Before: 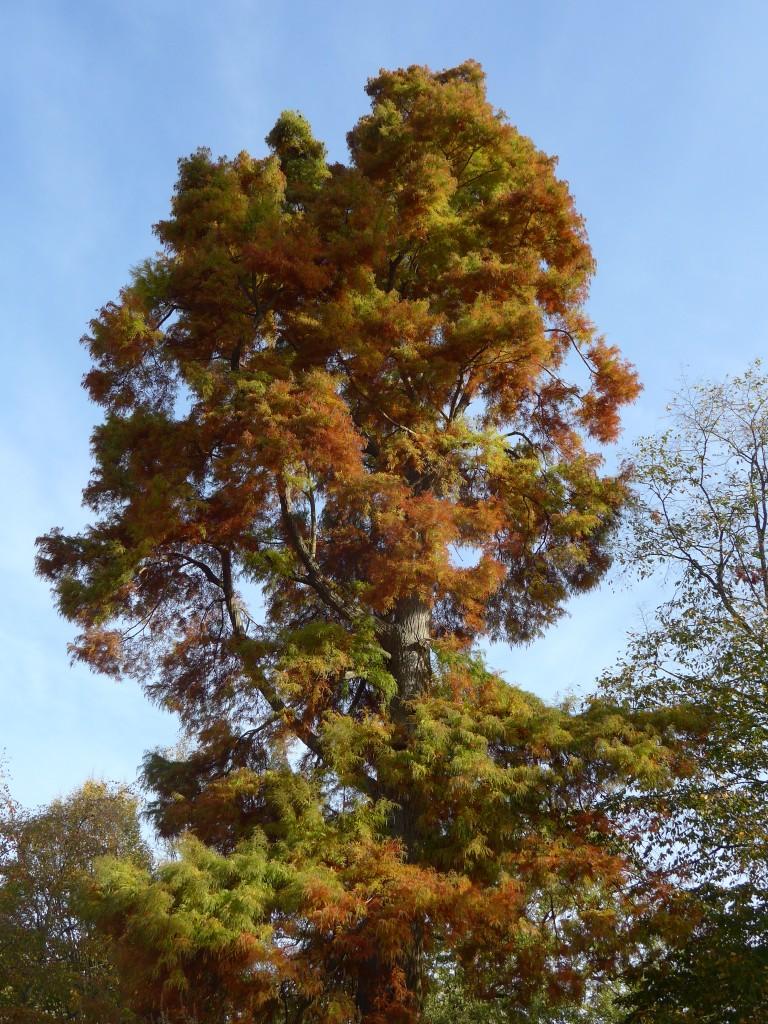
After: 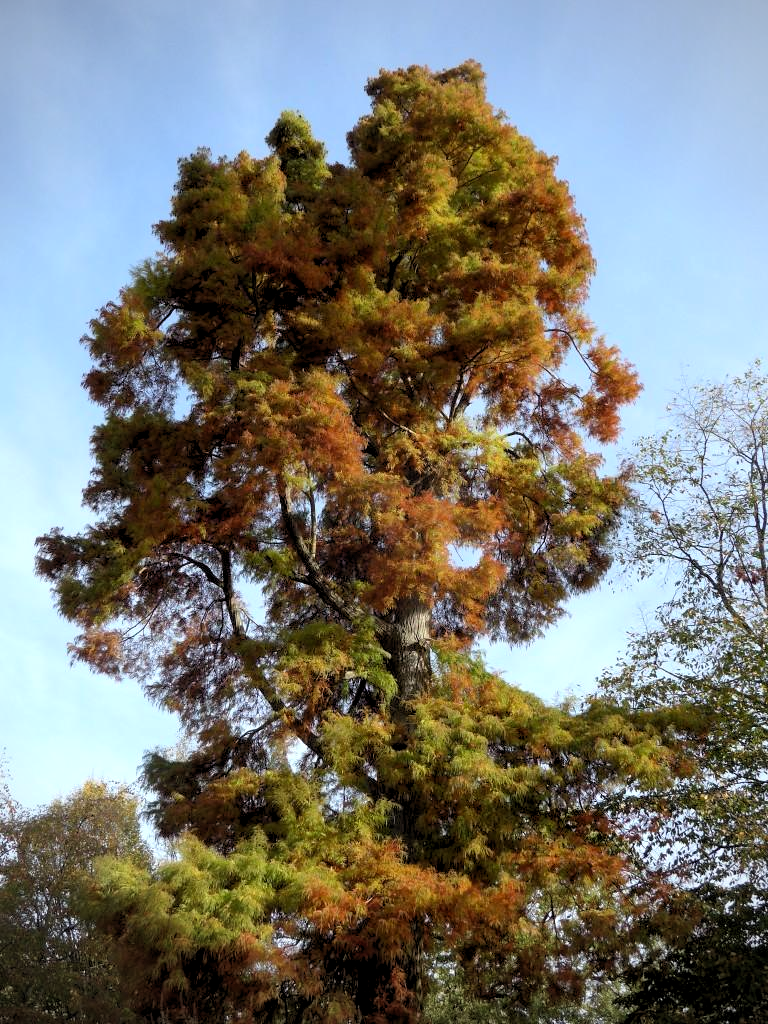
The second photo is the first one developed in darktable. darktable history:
vignetting: fall-off radius 60.92%
rgb levels: levels [[0.01, 0.419, 0.839], [0, 0.5, 1], [0, 0.5, 1]]
